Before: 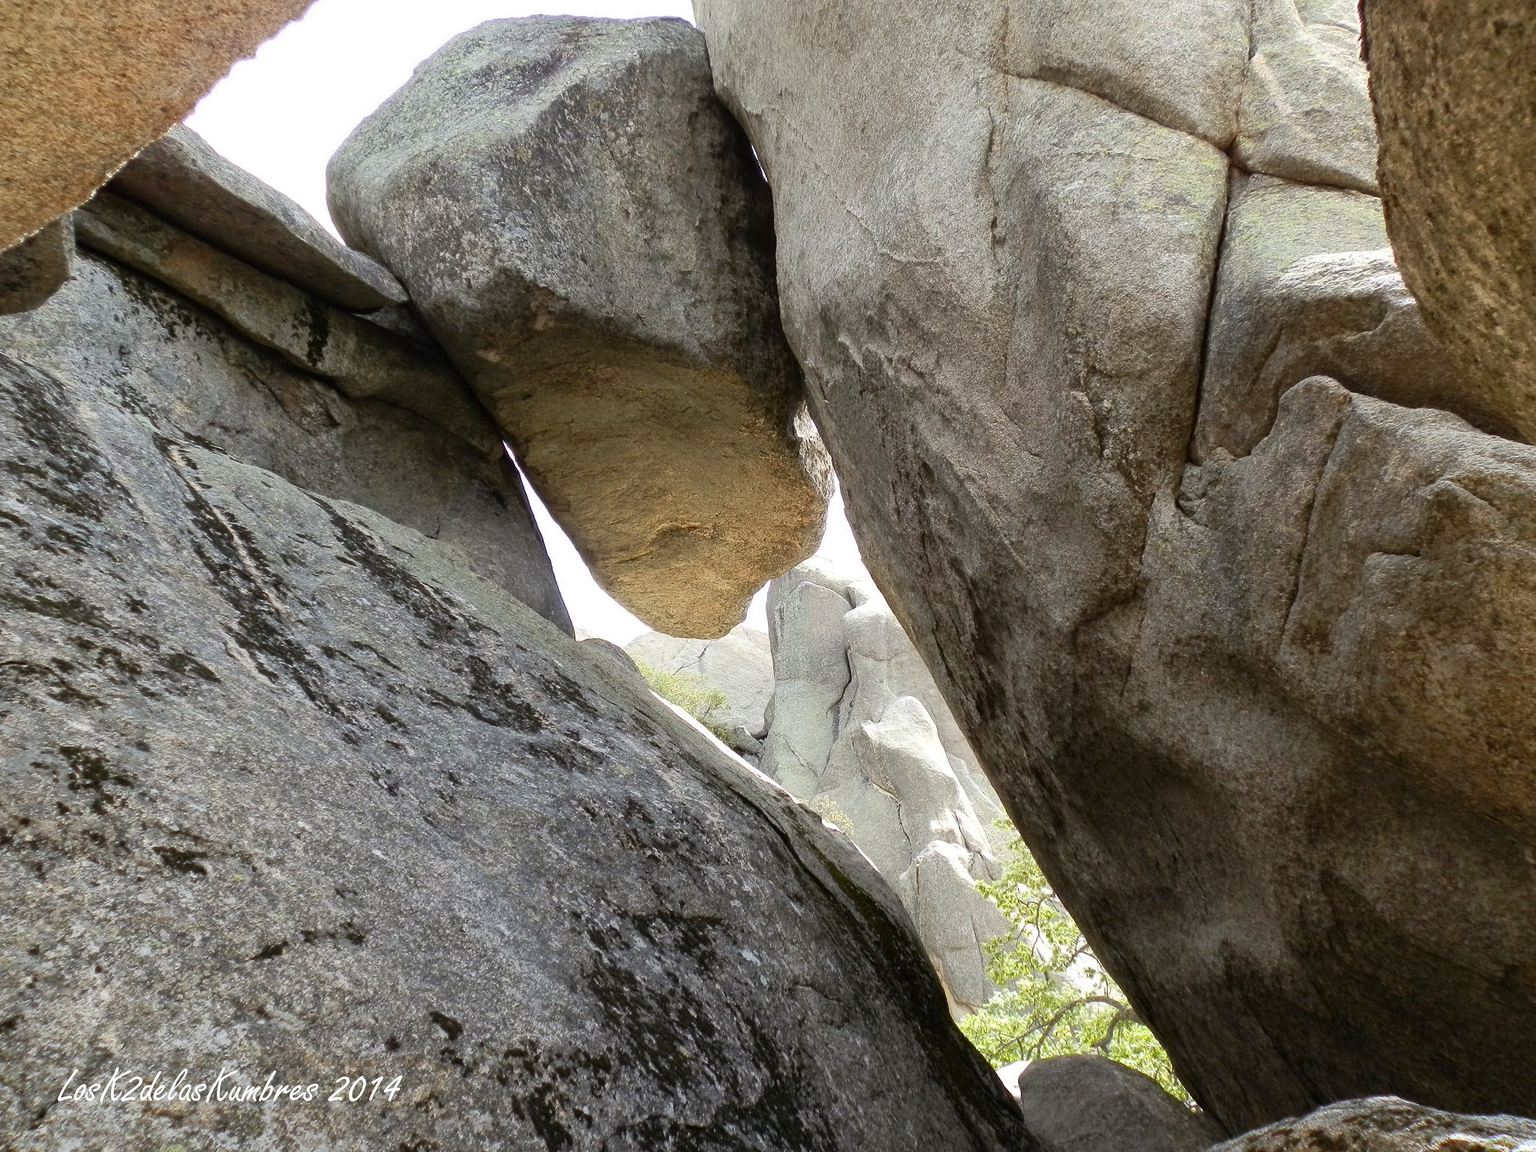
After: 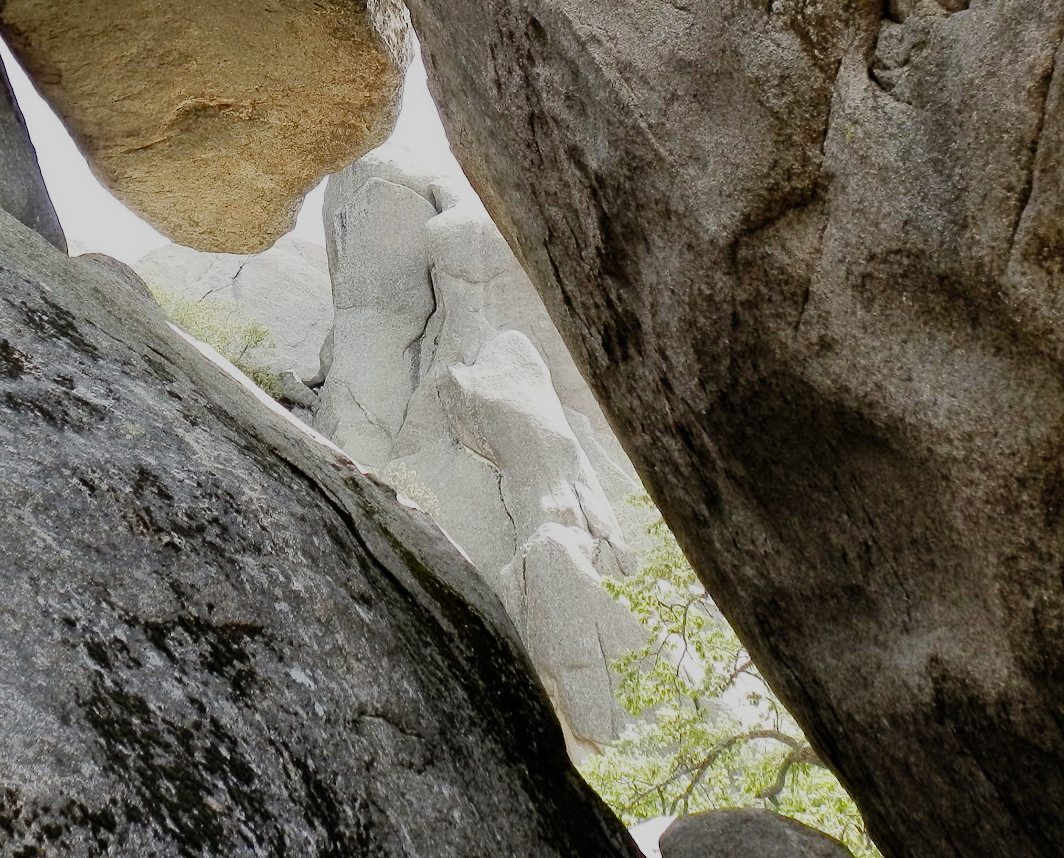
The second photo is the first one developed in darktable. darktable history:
shadows and highlights: shadows 37.35, highlights -27.11, soften with gaussian
filmic rgb: black relative exposure -7.65 EV, white relative exposure 4.56 EV, hardness 3.61, contrast 0.985, add noise in highlights 0.001, preserve chrominance no, color science v3 (2019), use custom middle-gray values true, contrast in highlights soft
crop: left 34.175%, top 38.976%, right 13.833%, bottom 5.137%
